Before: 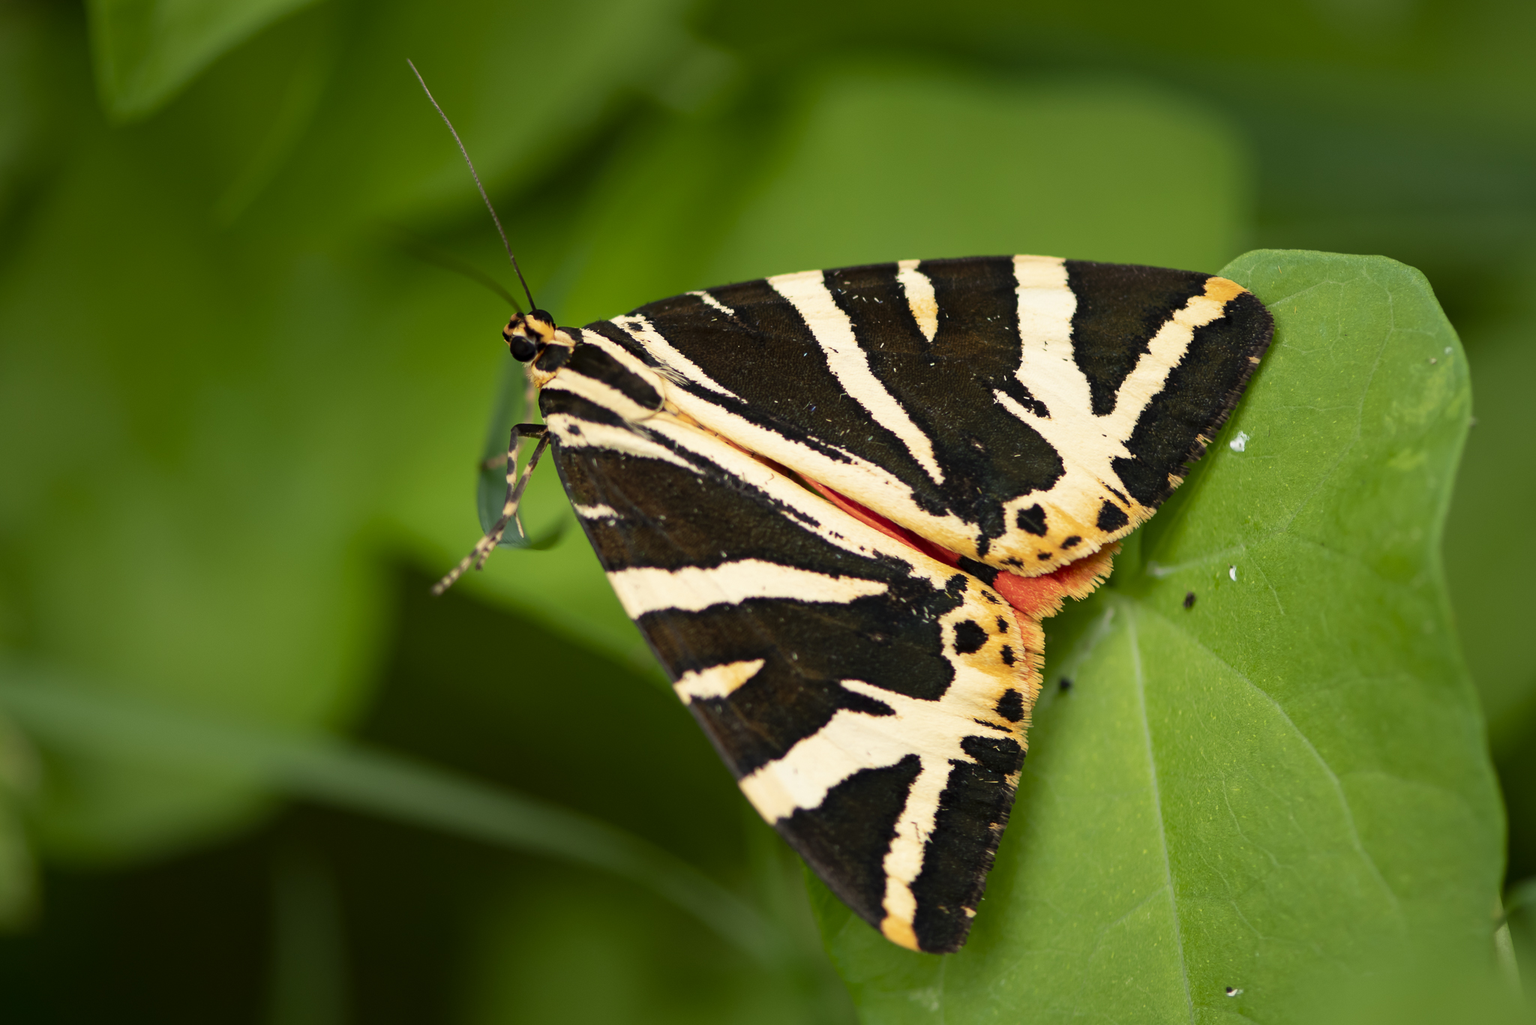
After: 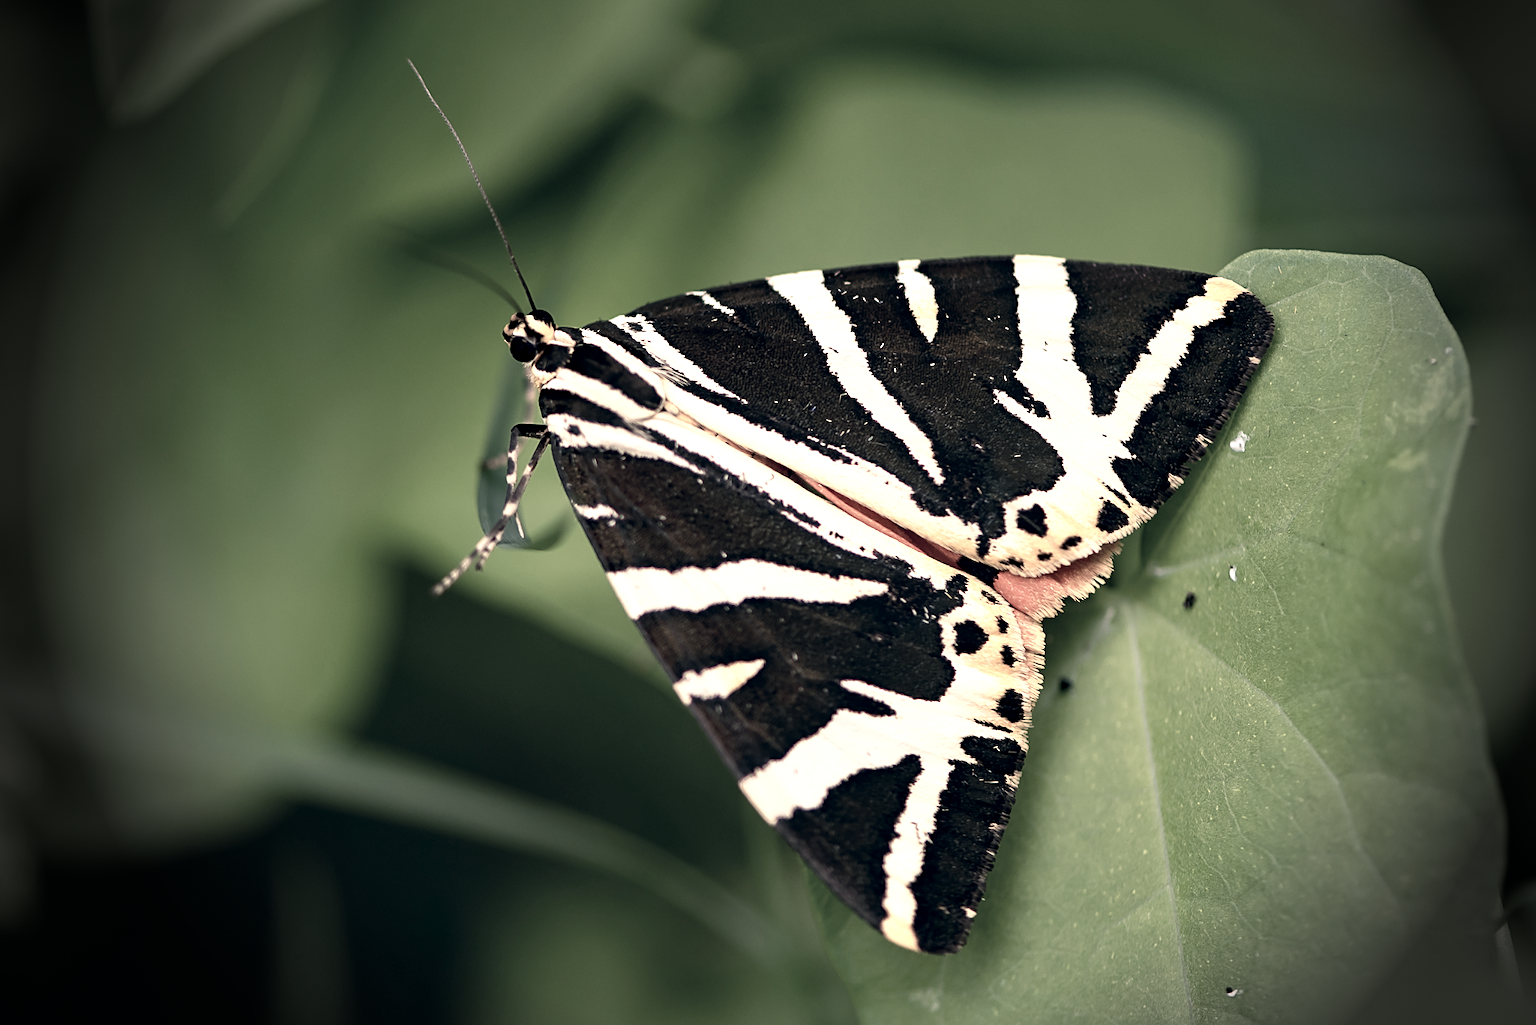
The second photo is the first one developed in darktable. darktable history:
color zones: curves: ch0 [(0, 0.6) (0.129, 0.585) (0.193, 0.596) (0.429, 0.5) (0.571, 0.5) (0.714, 0.5) (0.857, 0.5) (1, 0.6)]; ch1 [(0, 0.453) (0.112, 0.245) (0.213, 0.252) (0.429, 0.233) (0.571, 0.231) (0.683, 0.242) (0.857, 0.296) (1, 0.453)]
sharpen: on, module defaults
contrast equalizer: y [[0.526, 0.53, 0.532, 0.532, 0.53, 0.525], [0.5 ×6], [0.5 ×6], [0 ×6], [0 ×6]]
vignetting: fall-off start 76.42%, fall-off radius 27.36%, brightness -0.872, center (0.037, -0.09), width/height ratio 0.971
color correction: highlights a* 14.46, highlights b* 5.85, shadows a* -5.53, shadows b* -15.24, saturation 0.85
